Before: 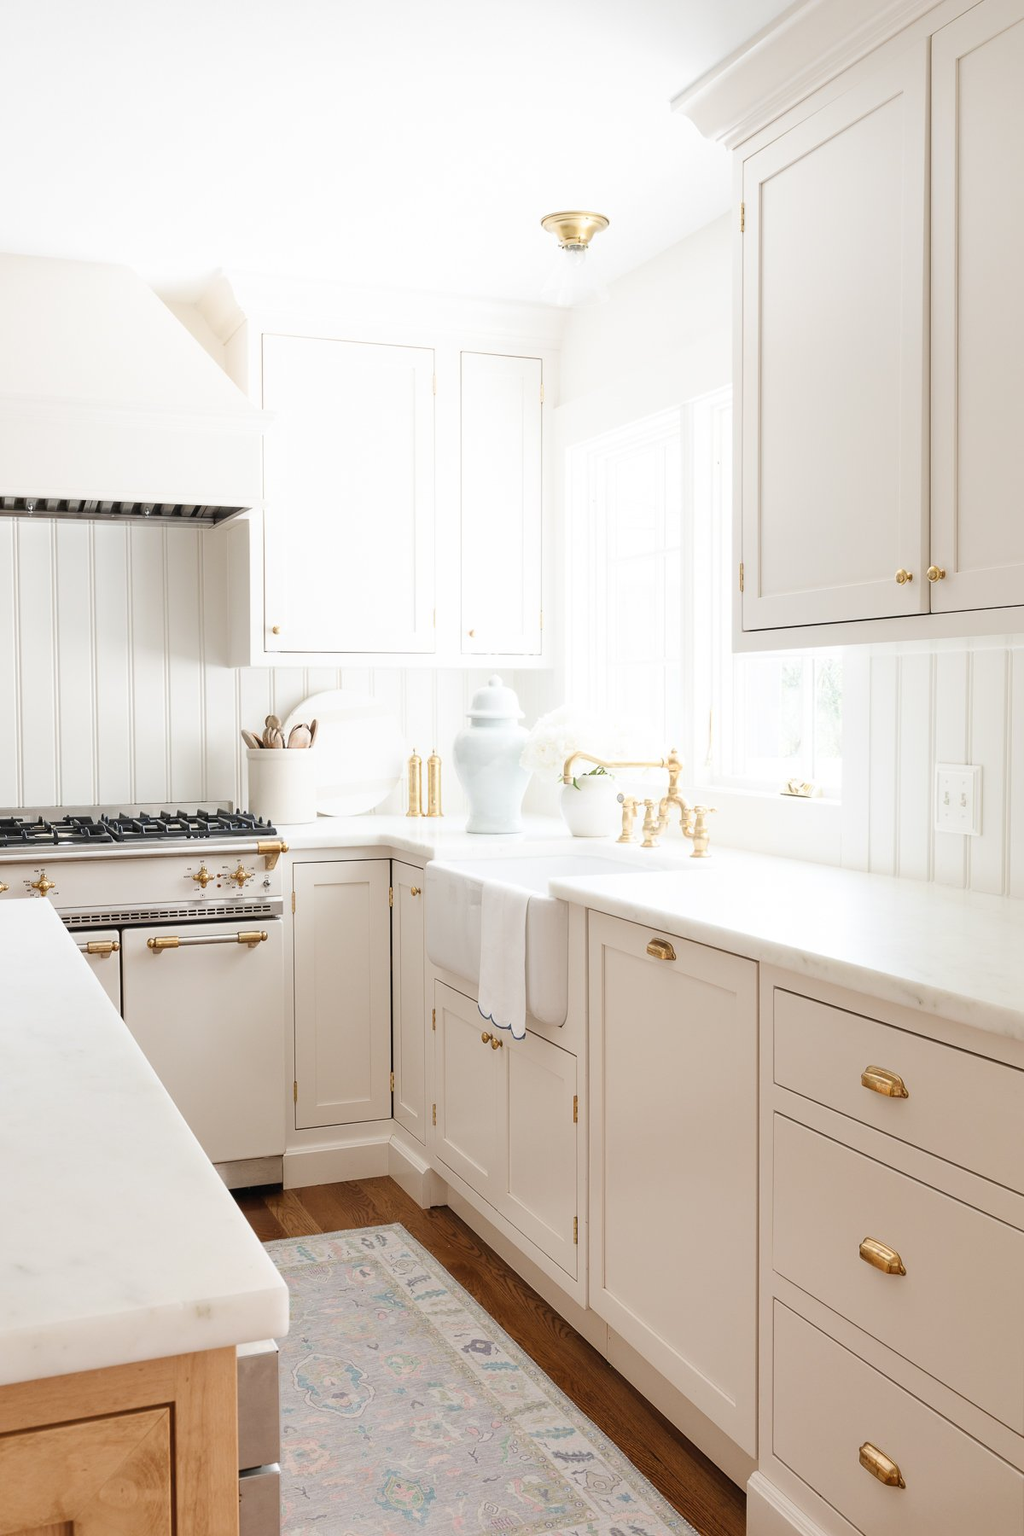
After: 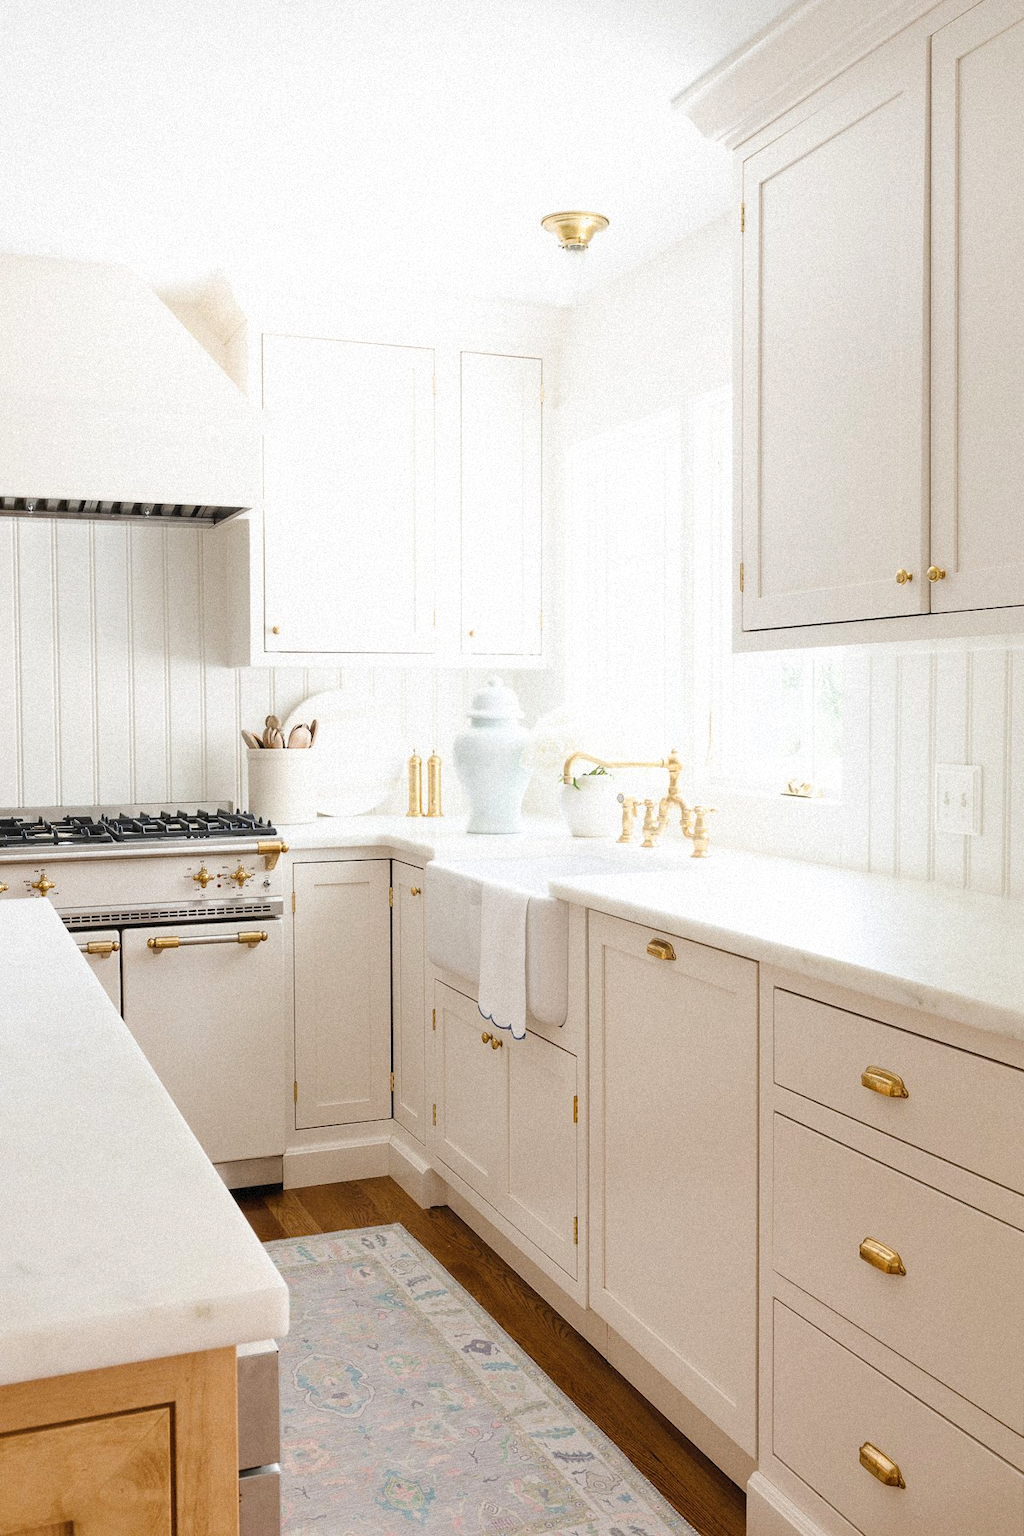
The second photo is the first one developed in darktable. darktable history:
color correction: saturation 0.8
color balance rgb: perceptual saturation grading › global saturation 30%, global vibrance 20%
grain: mid-tones bias 0%
